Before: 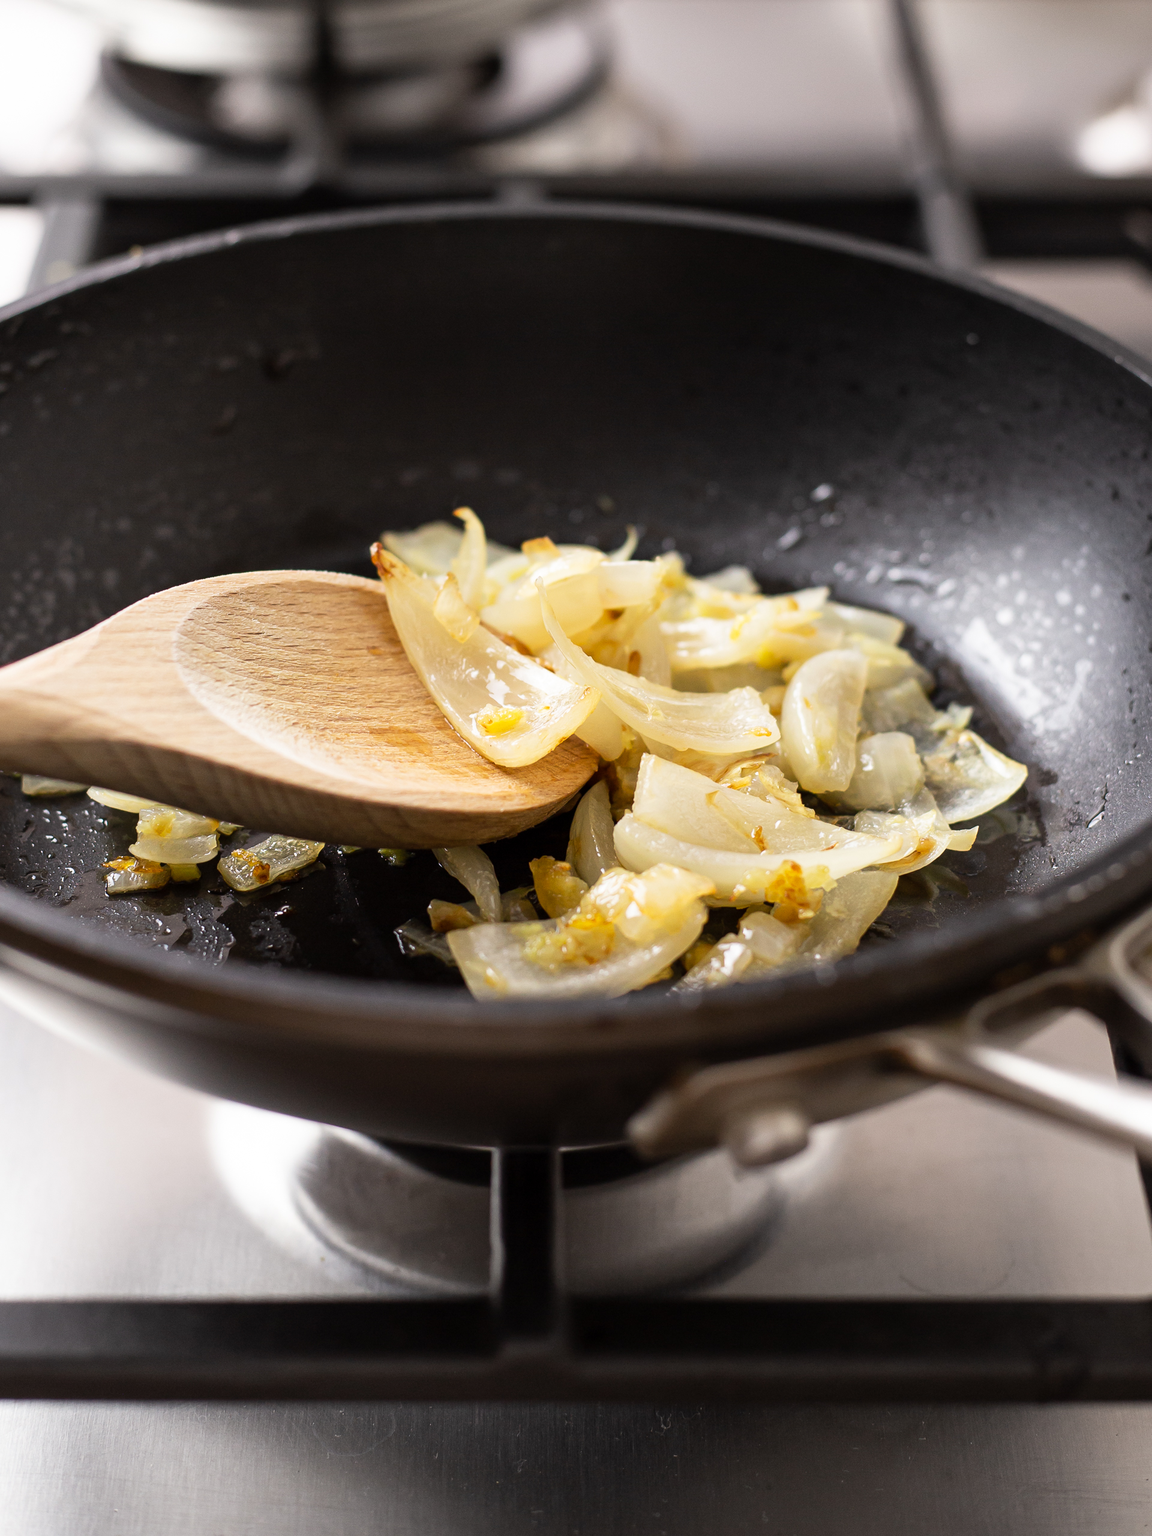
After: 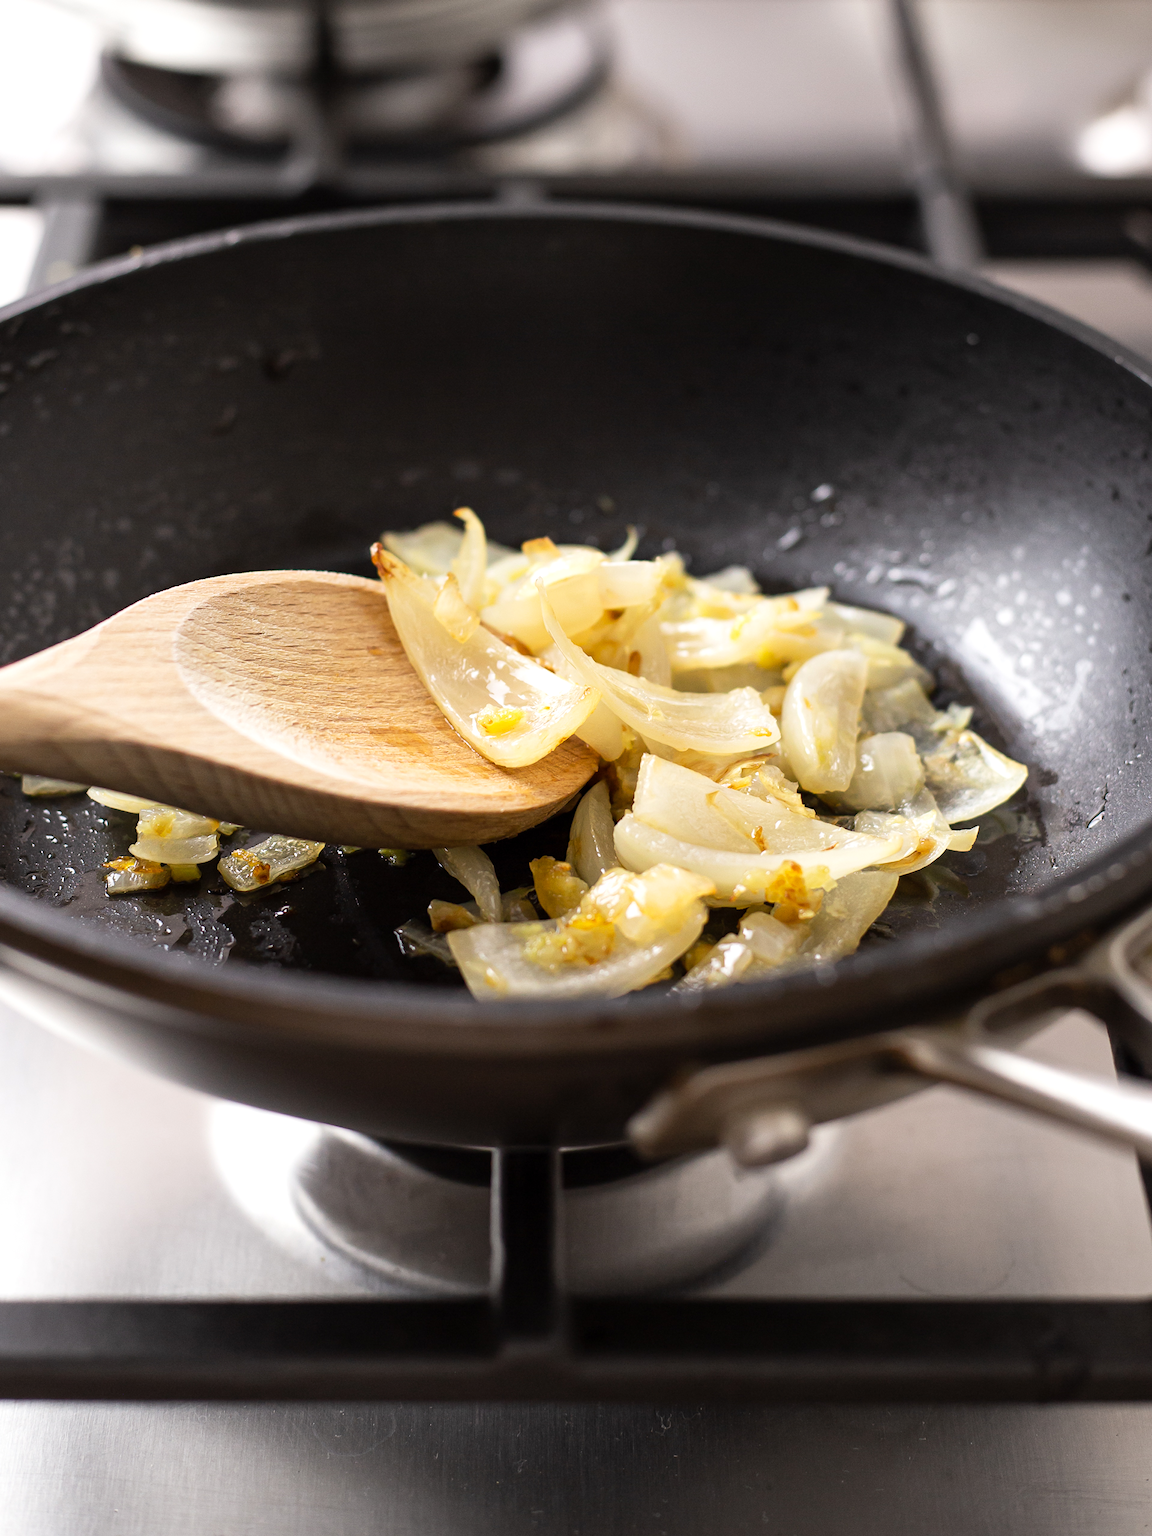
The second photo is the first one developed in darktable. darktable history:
exposure: exposure 0.134 EV, compensate highlight preservation false
